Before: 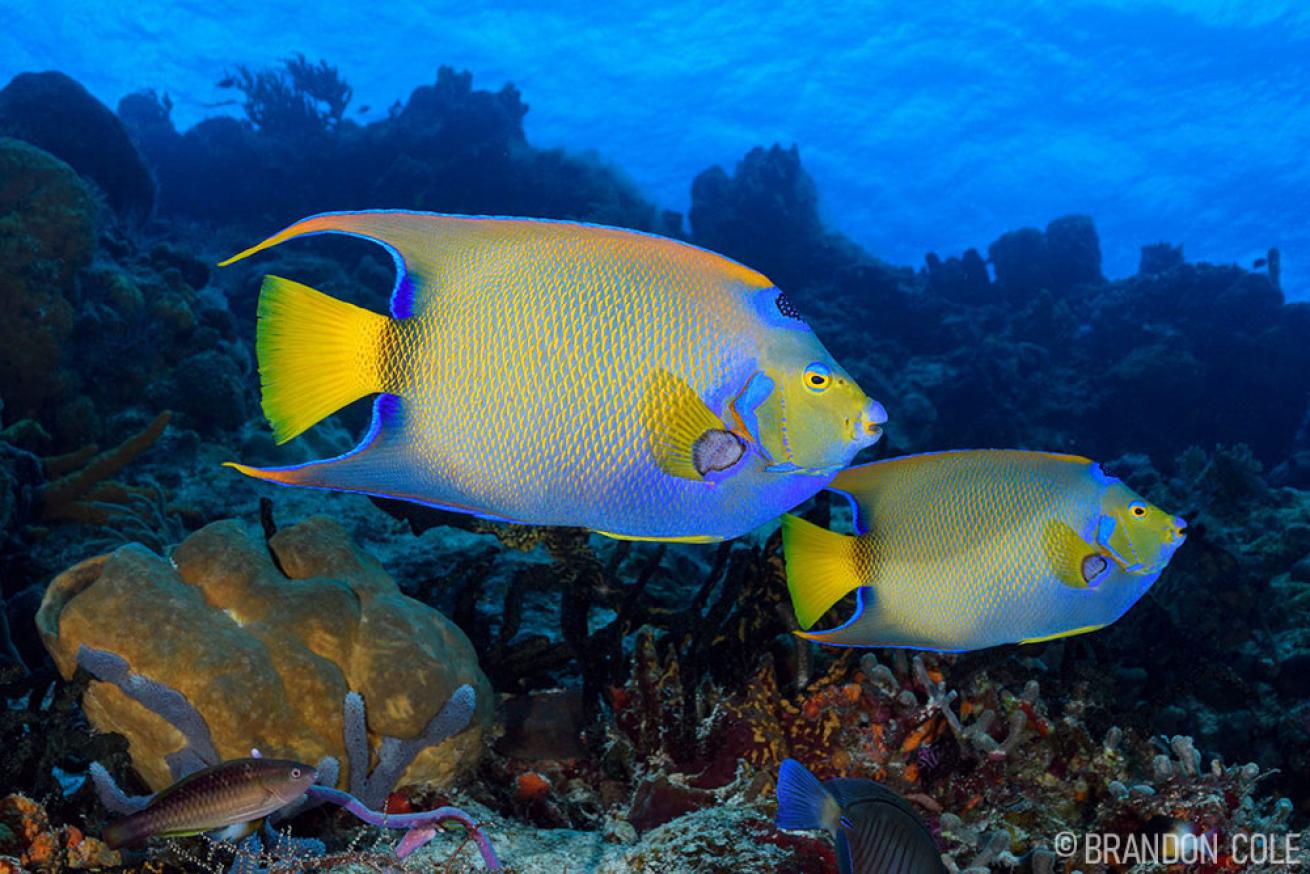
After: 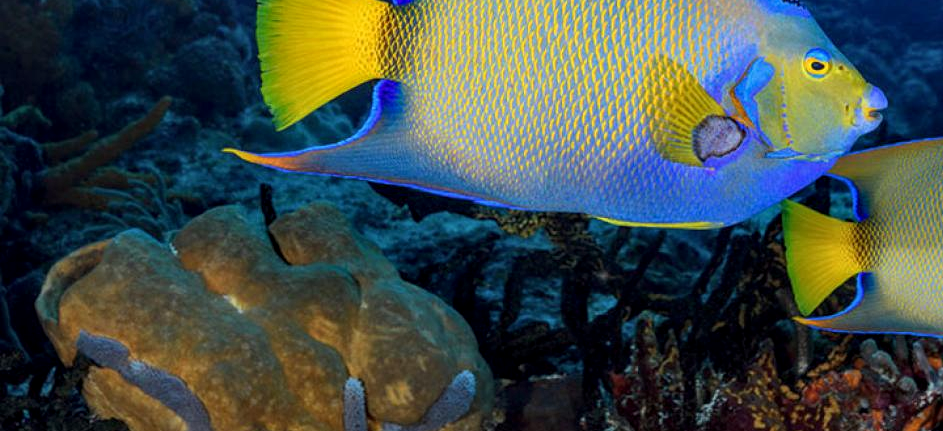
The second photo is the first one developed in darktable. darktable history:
crop: top 36.033%, right 28.005%, bottom 14.595%
local contrast: on, module defaults
